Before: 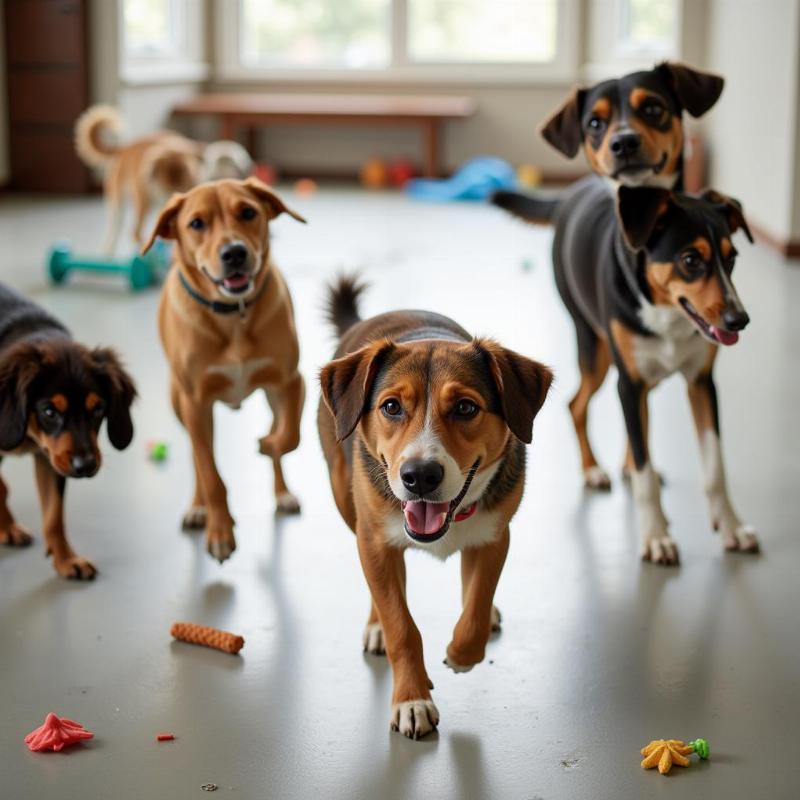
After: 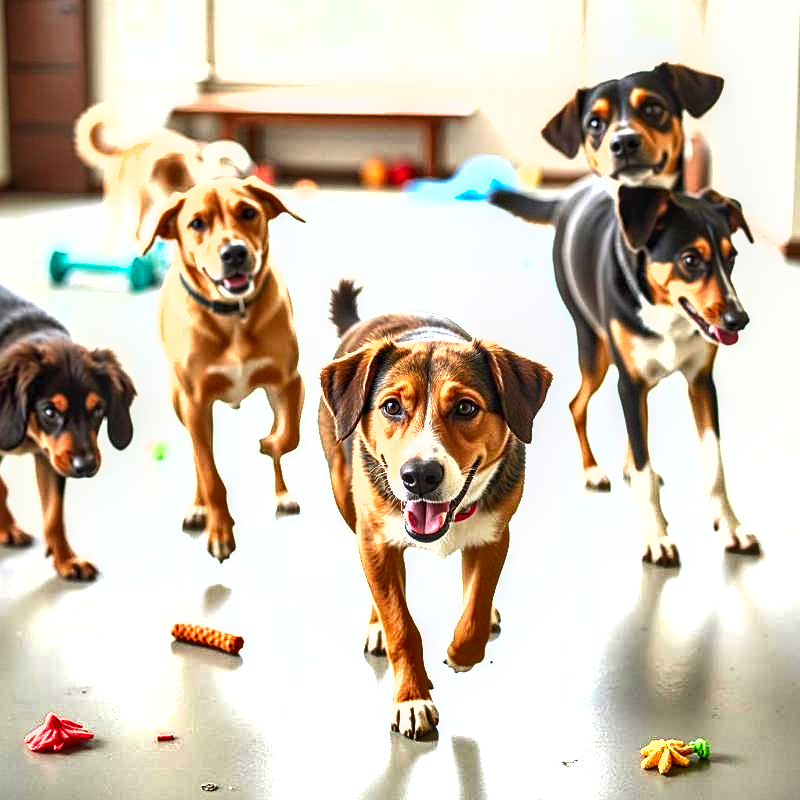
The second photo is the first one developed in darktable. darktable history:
shadows and highlights: soften with gaussian
exposure: black level correction 0, exposure 1.903 EV, compensate highlight preservation false
local contrast: detail 130%
sharpen: on, module defaults
